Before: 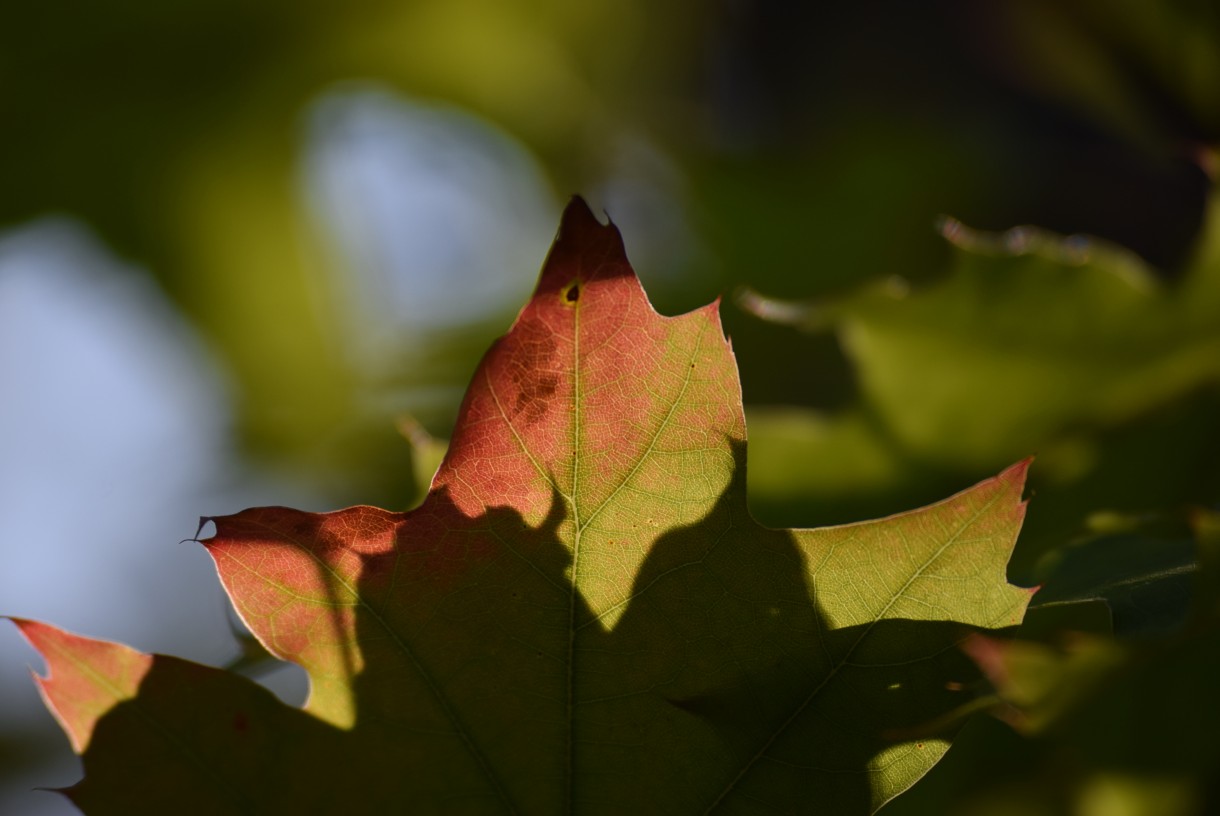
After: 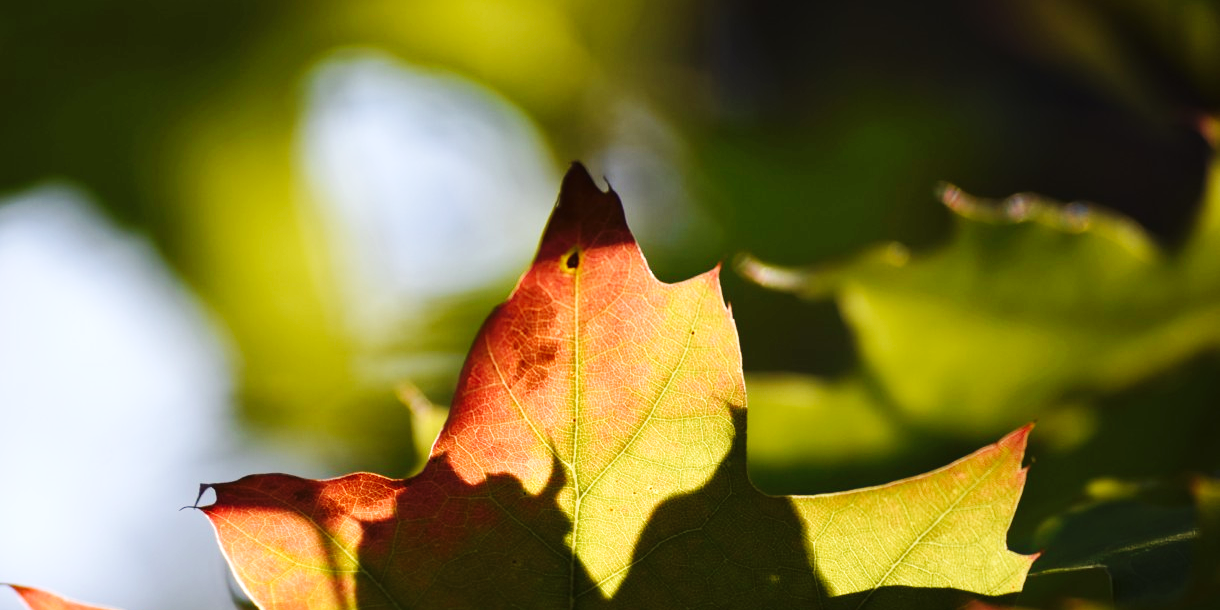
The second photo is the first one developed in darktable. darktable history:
crop: top 4.127%, bottom 21.104%
exposure: exposure 0.914 EV, compensate highlight preservation false
contrast brightness saturation: saturation -0.069
base curve: curves: ch0 [(0, 0) (0.032, 0.025) (0.121, 0.166) (0.206, 0.329) (0.605, 0.79) (1, 1)], preserve colors none
